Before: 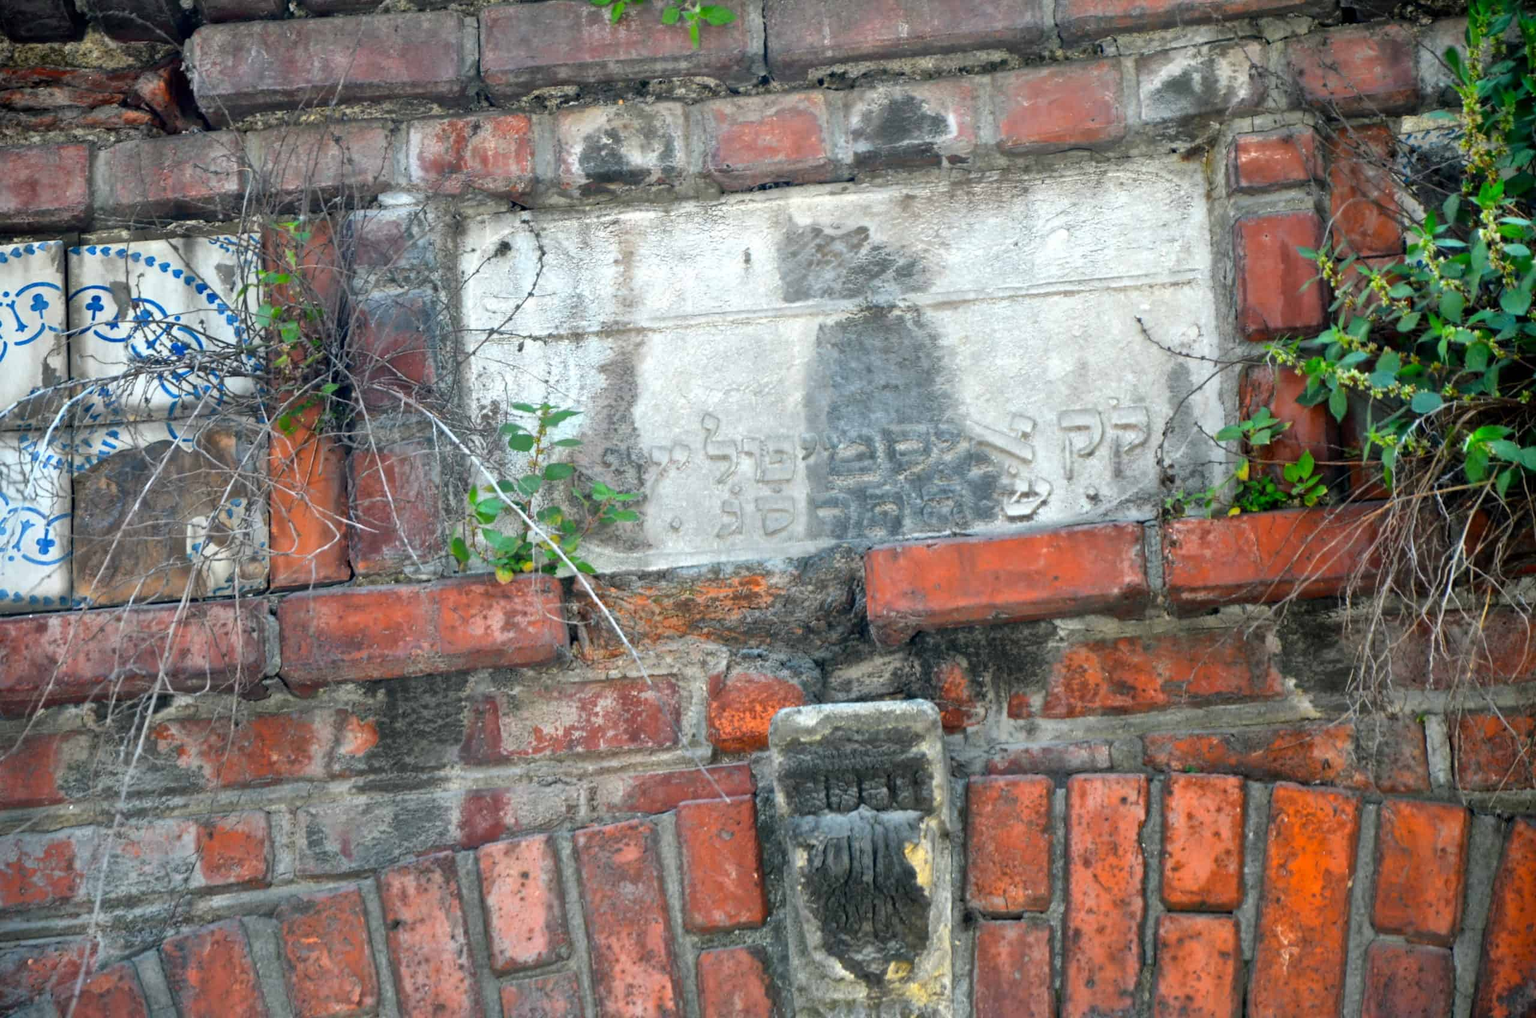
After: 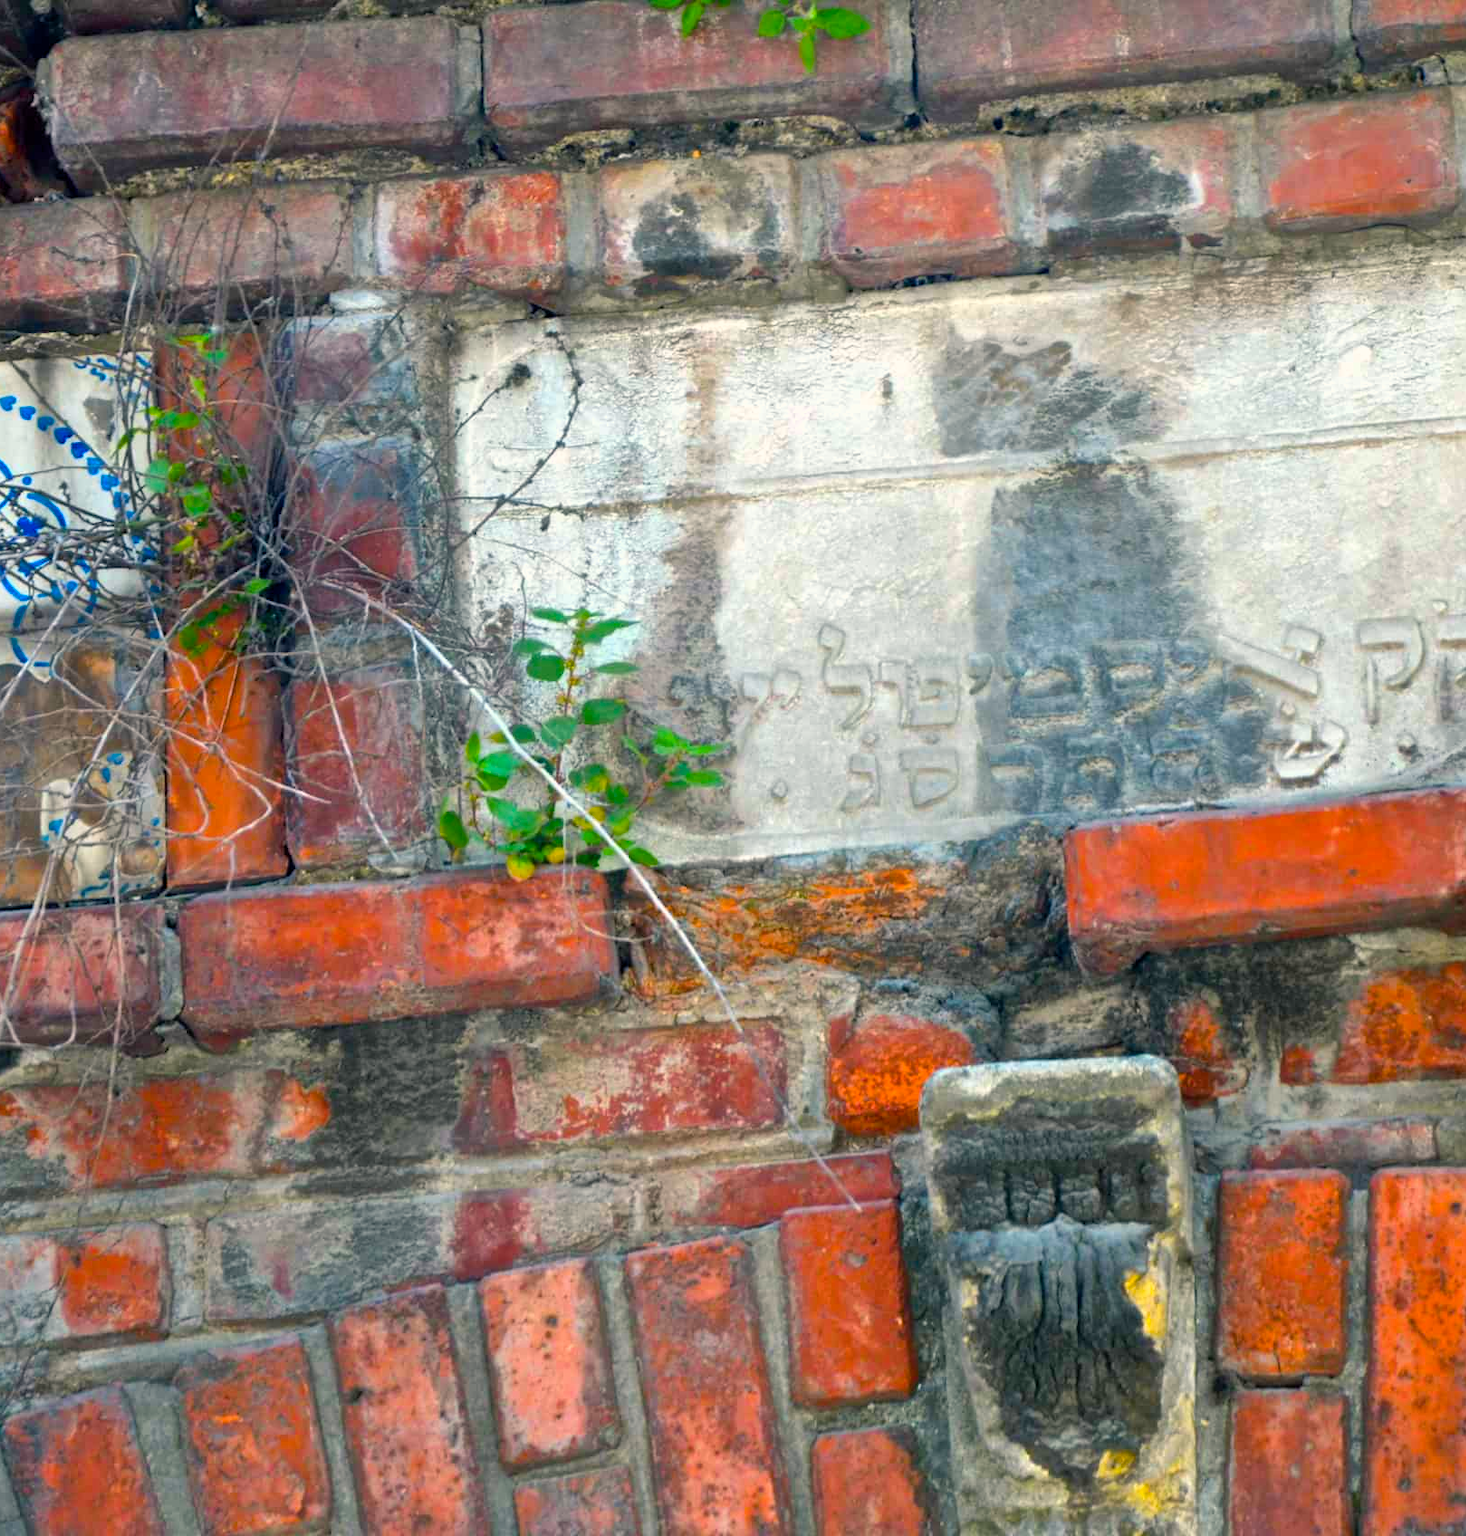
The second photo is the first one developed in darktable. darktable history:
crop: left 10.412%, right 26.336%
color balance rgb: highlights gain › chroma 2.013%, highlights gain › hue 63.6°, perceptual saturation grading › global saturation 29.489%, global vibrance 39.357%
